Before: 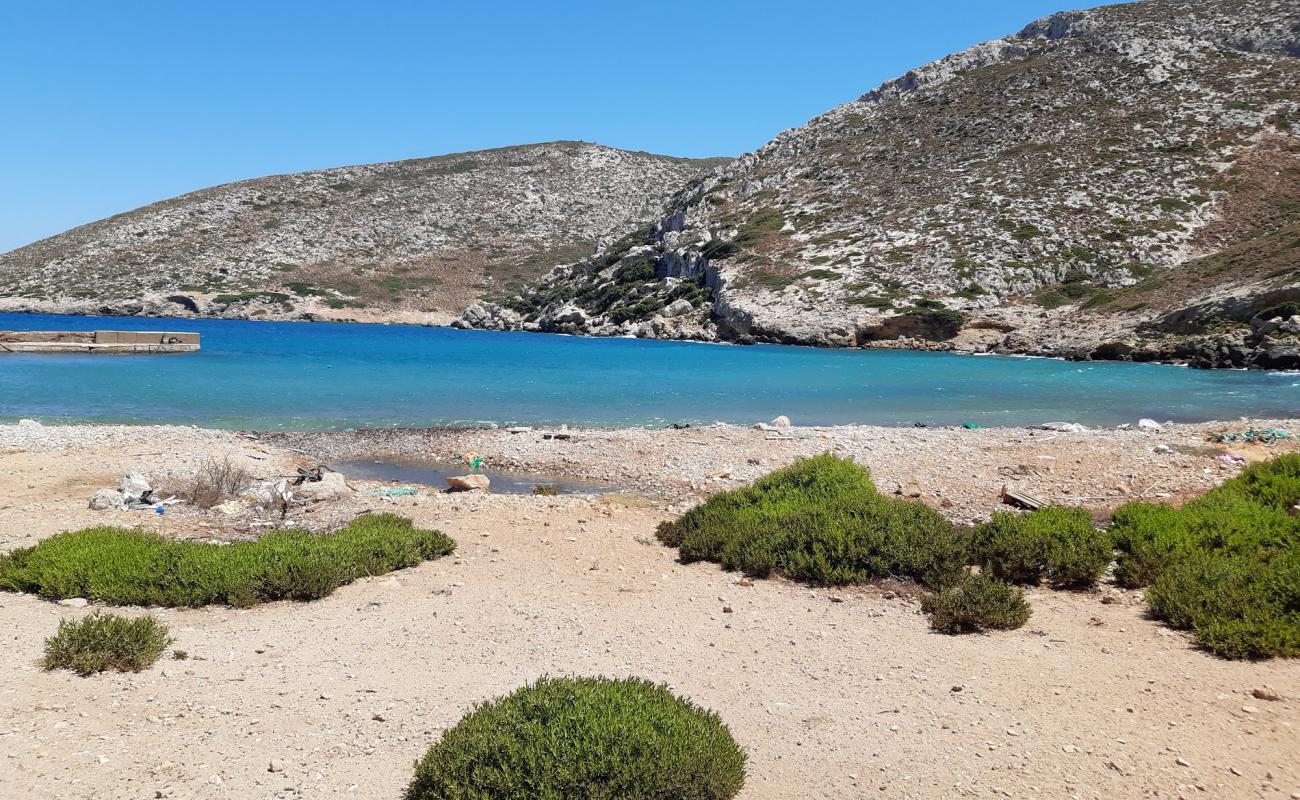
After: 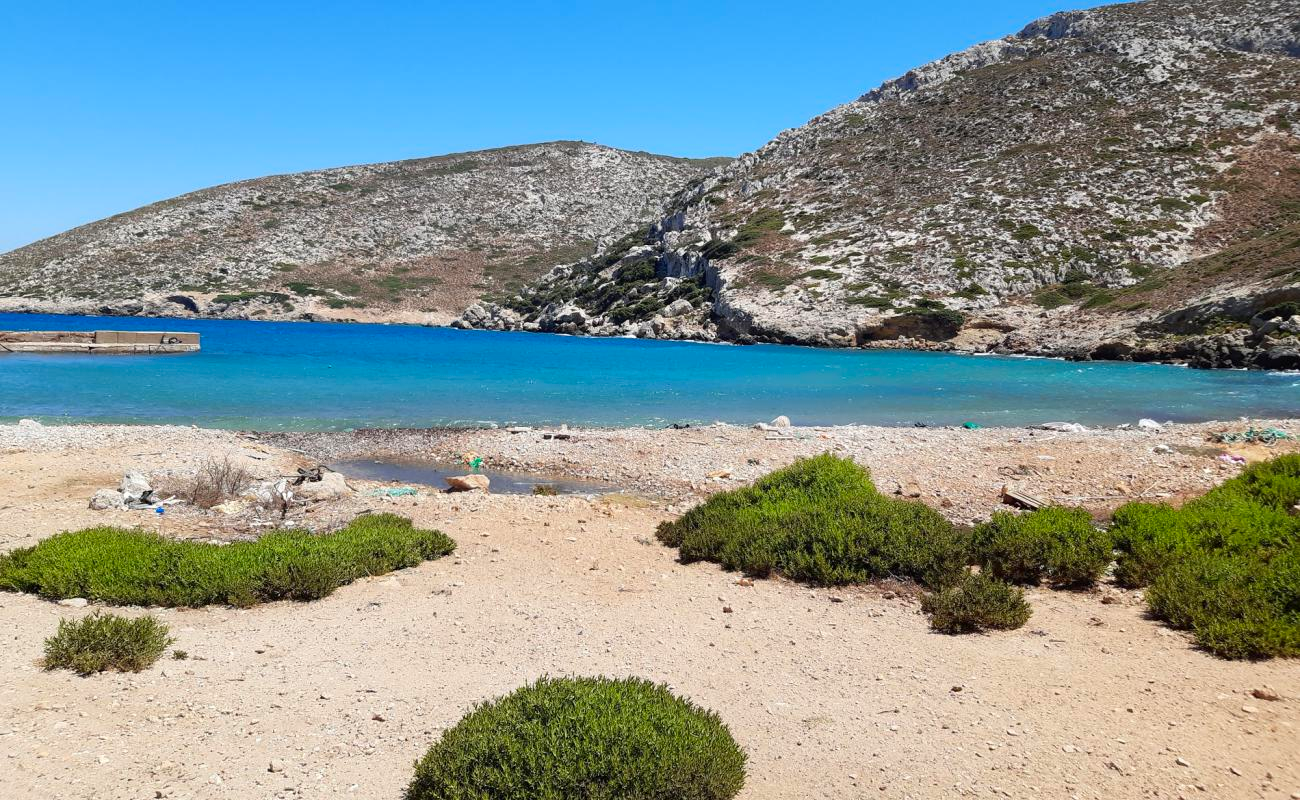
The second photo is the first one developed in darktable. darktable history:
tone equalizer: -7 EV 0.131 EV, luminance estimator HSV value / RGB max
exposure: compensate exposure bias true, compensate highlight preservation false
contrast brightness saturation: contrast 0.085, saturation 0.201
